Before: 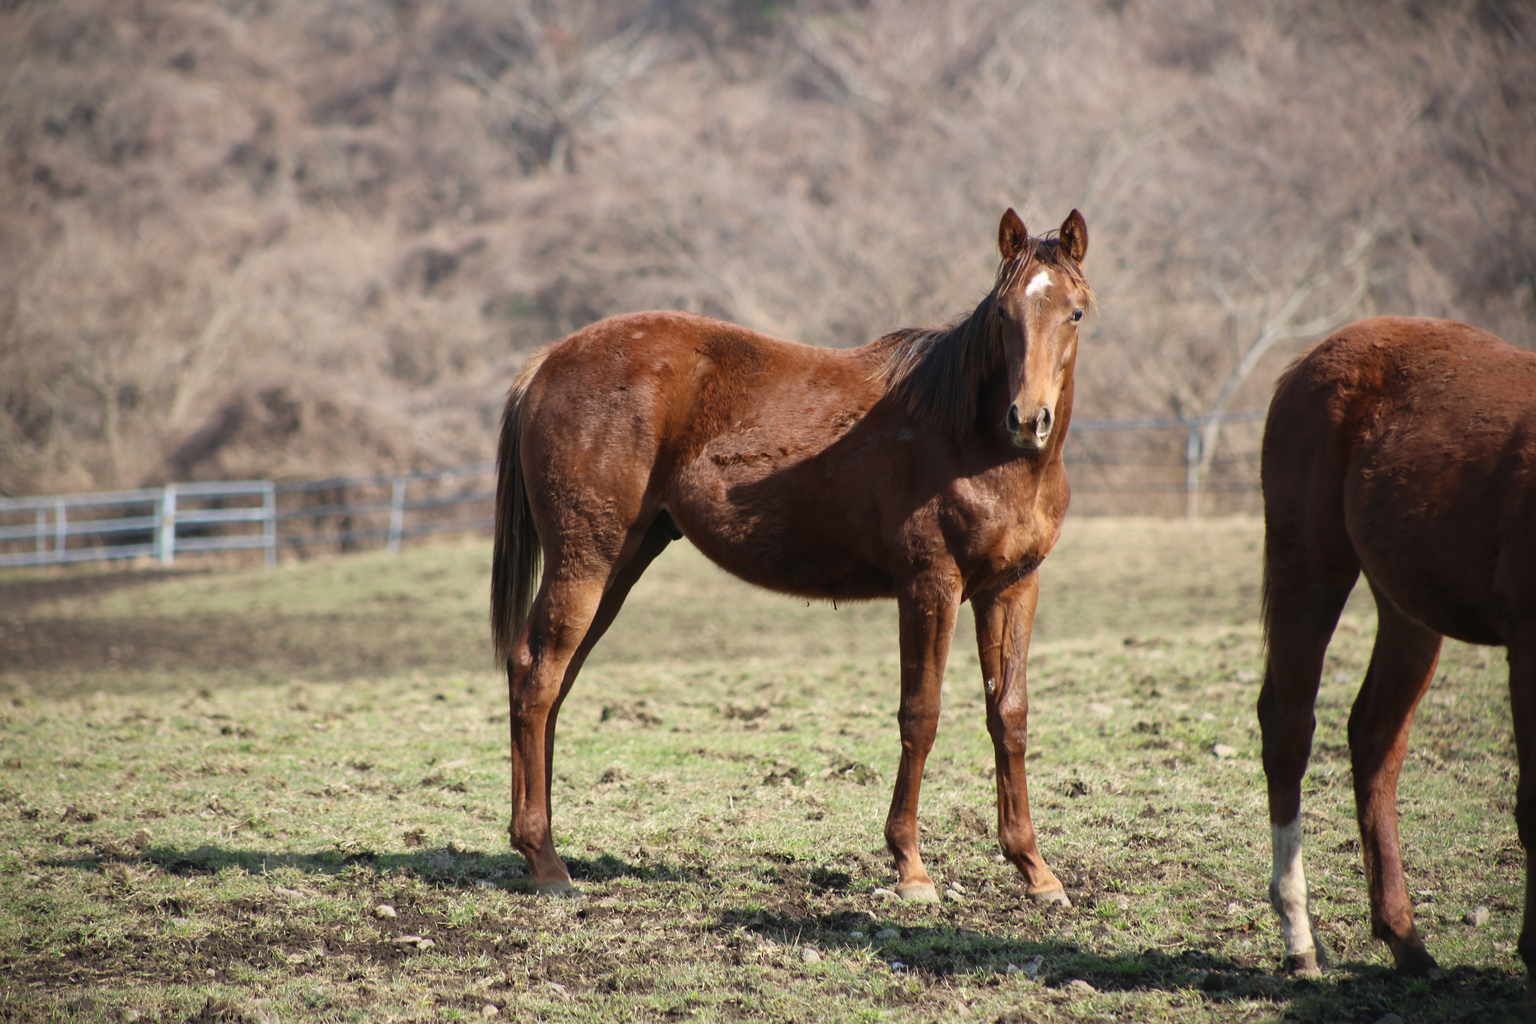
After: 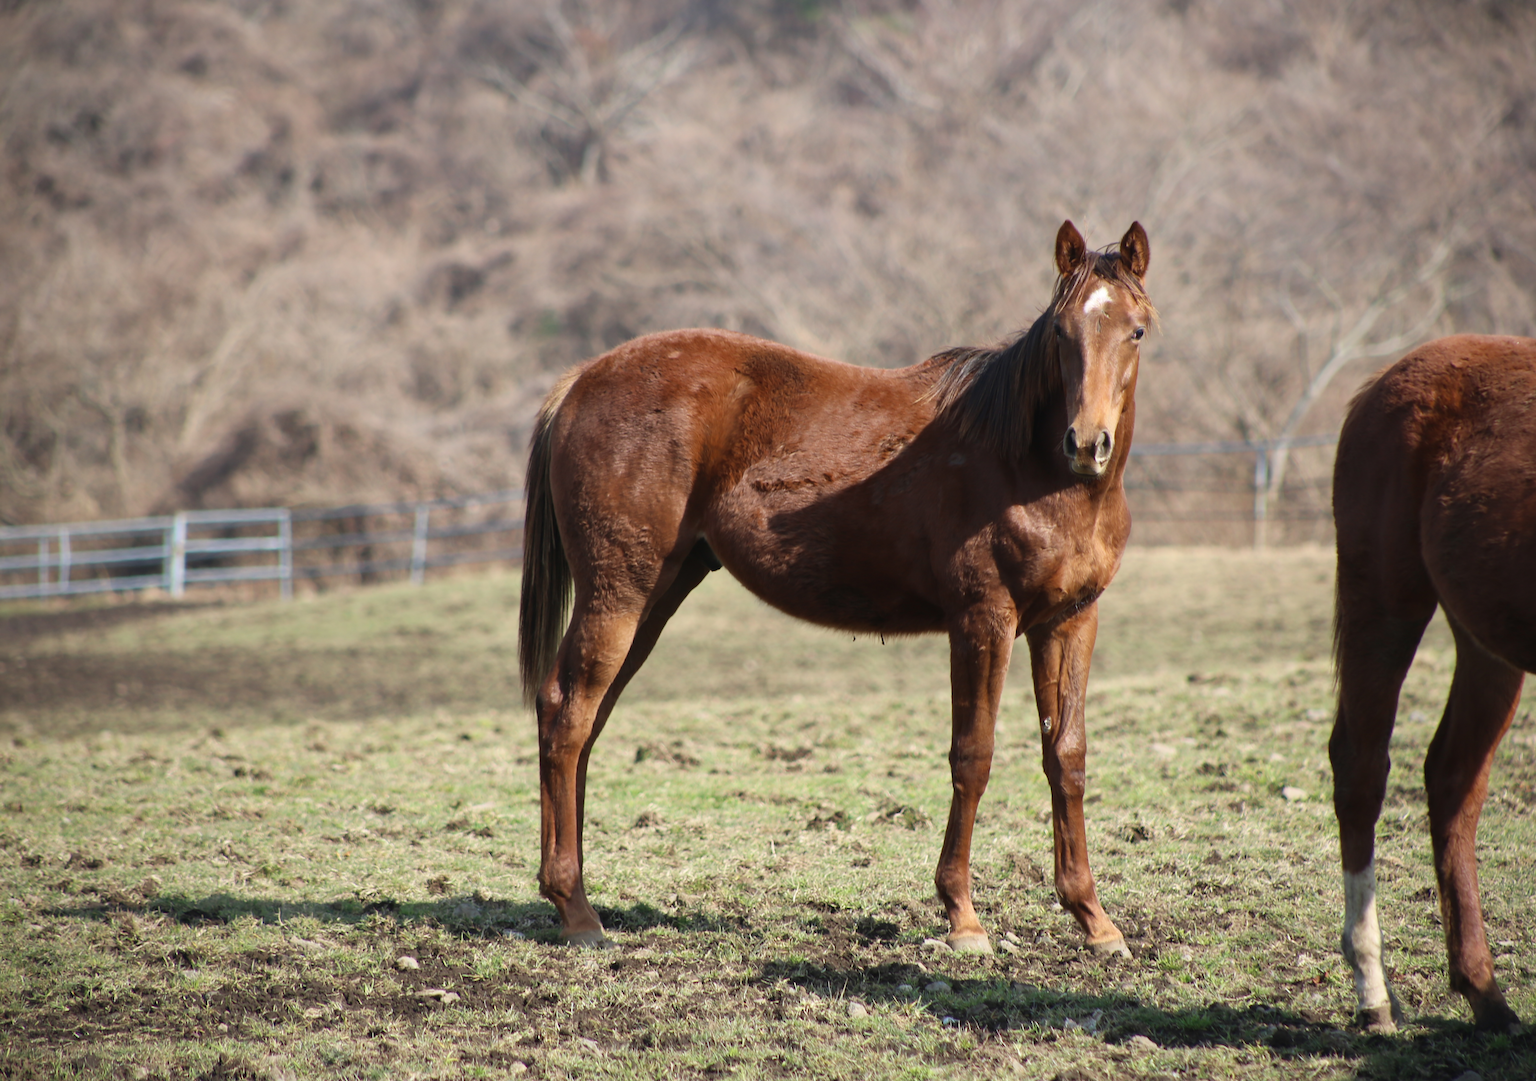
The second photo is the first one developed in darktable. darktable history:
crop and rotate: left 0%, right 5.34%
